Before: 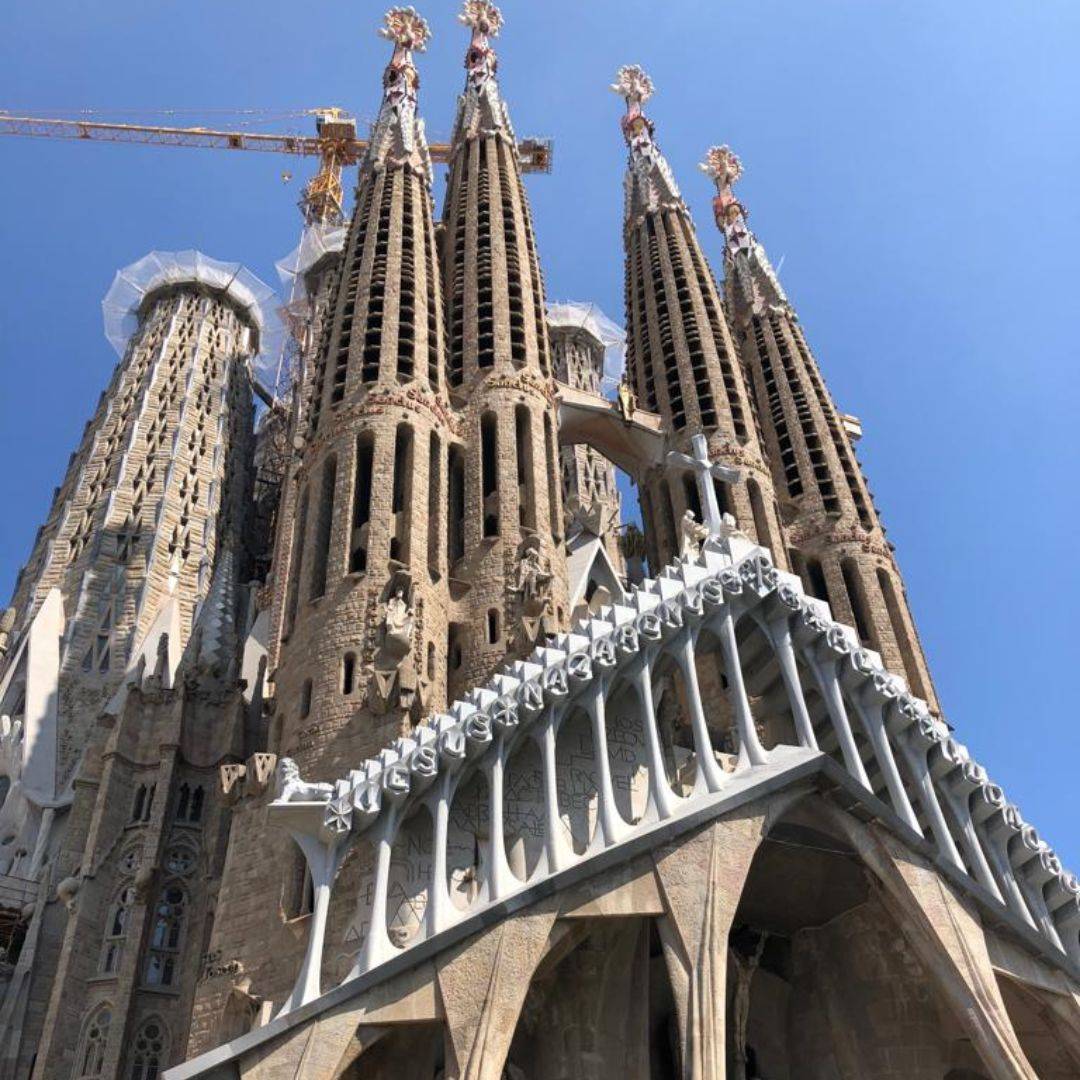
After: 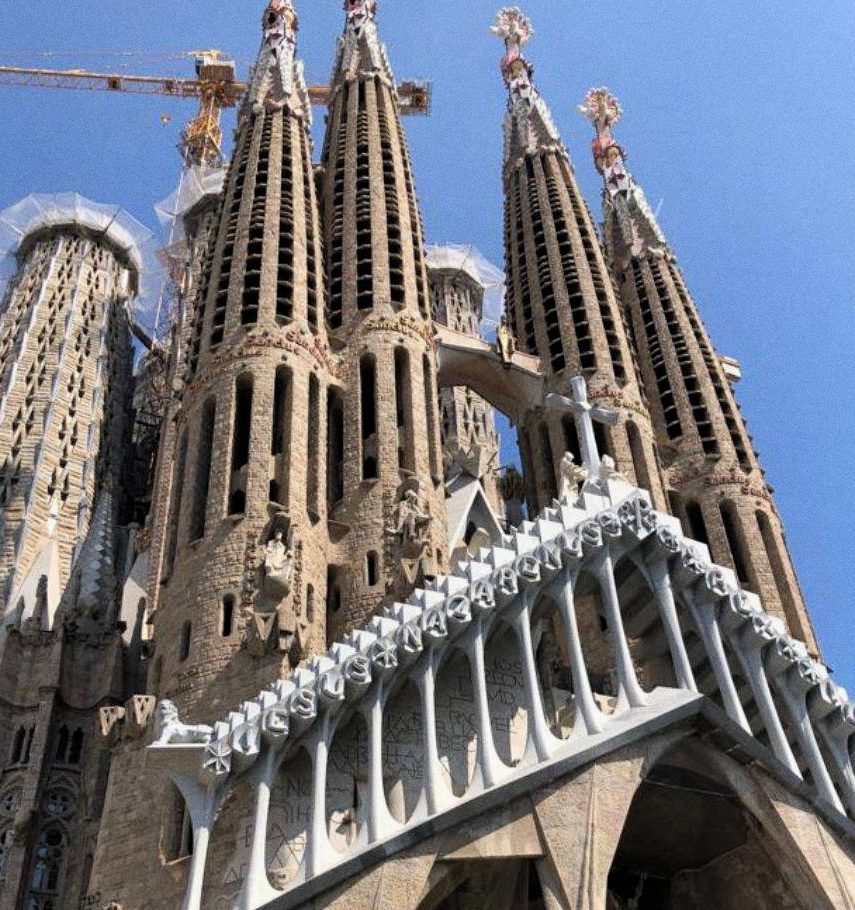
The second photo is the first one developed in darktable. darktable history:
filmic rgb: middle gray luminance 18.42%, black relative exposure -11.45 EV, white relative exposure 2.55 EV, threshold 6 EV, target black luminance 0%, hardness 8.41, latitude 99%, contrast 1.084, shadows ↔ highlights balance 0.505%, add noise in highlights 0, preserve chrominance max RGB, color science v3 (2019), use custom middle-gray values true, iterations of high-quality reconstruction 0, contrast in highlights soft, enable highlight reconstruction true
grain: coarseness 0.47 ISO
crop: left 11.225%, top 5.381%, right 9.565%, bottom 10.314%
white balance: emerald 1
